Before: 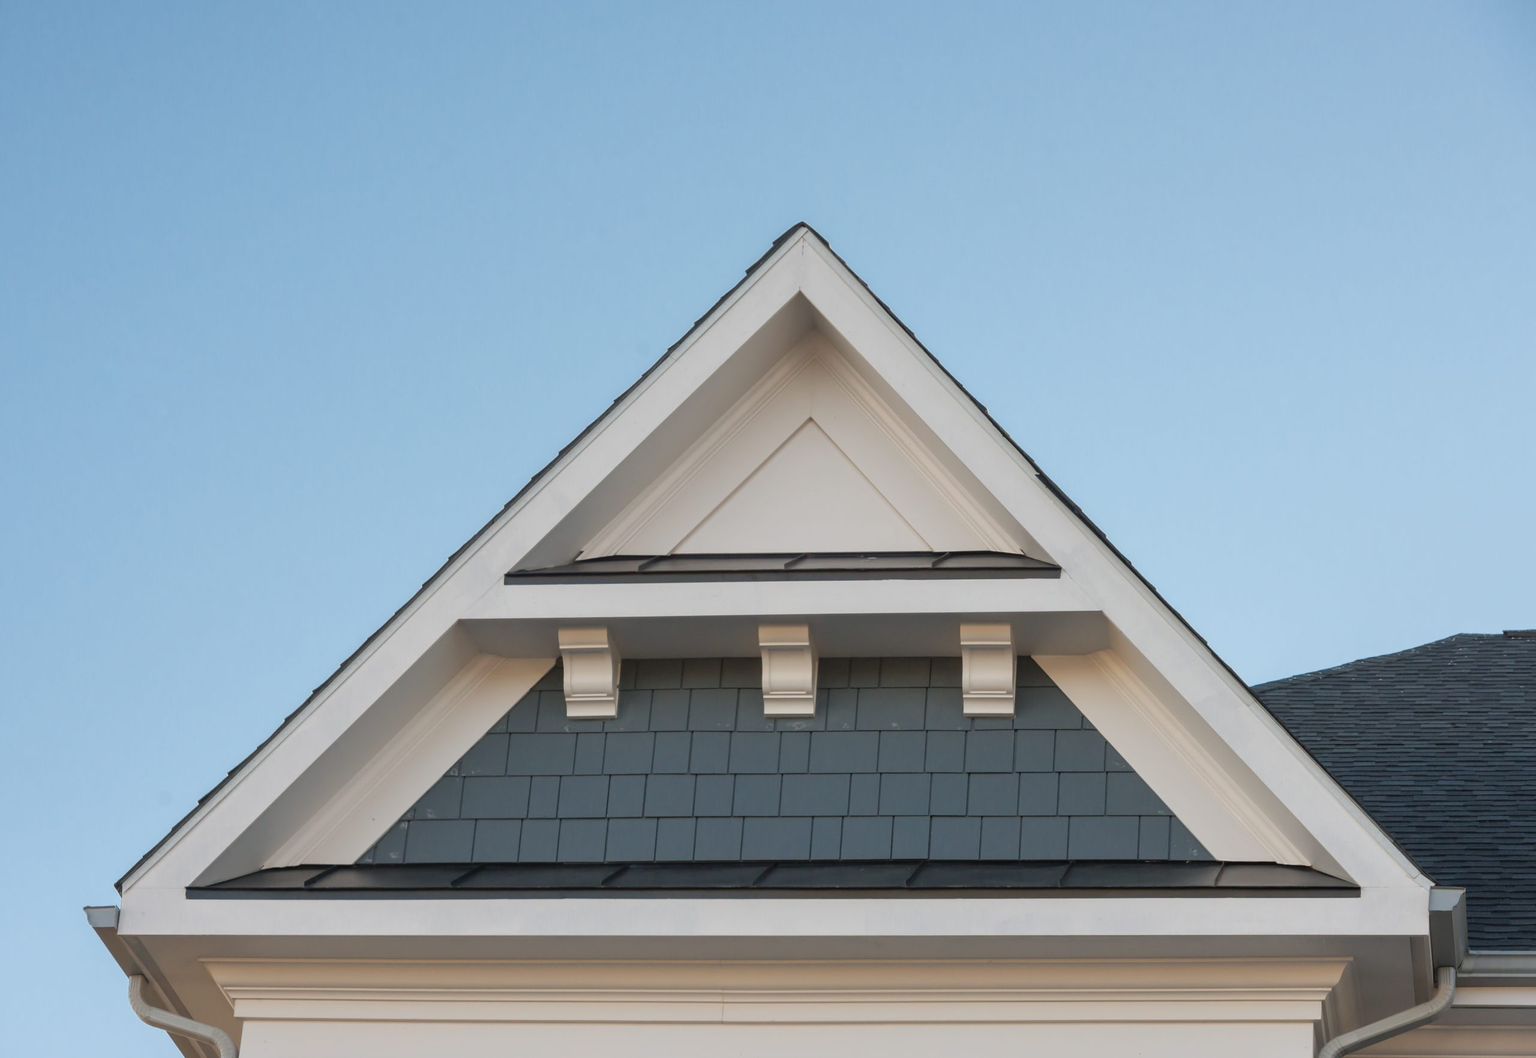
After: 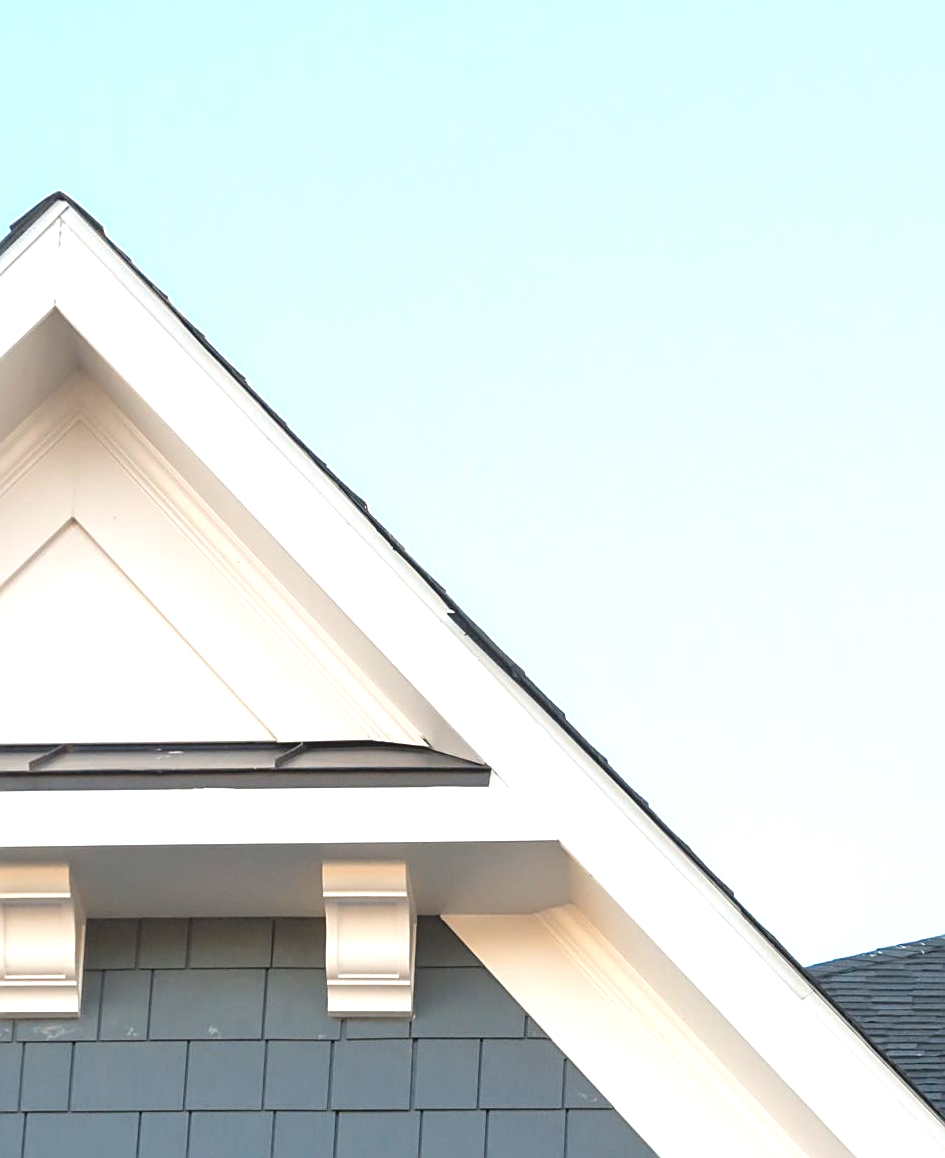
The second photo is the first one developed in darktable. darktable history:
crop and rotate: left 49.936%, top 10.094%, right 13.136%, bottom 24.256%
exposure: black level correction 0, exposure 1.2 EV, compensate exposure bias true, compensate highlight preservation false
sharpen: on, module defaults
